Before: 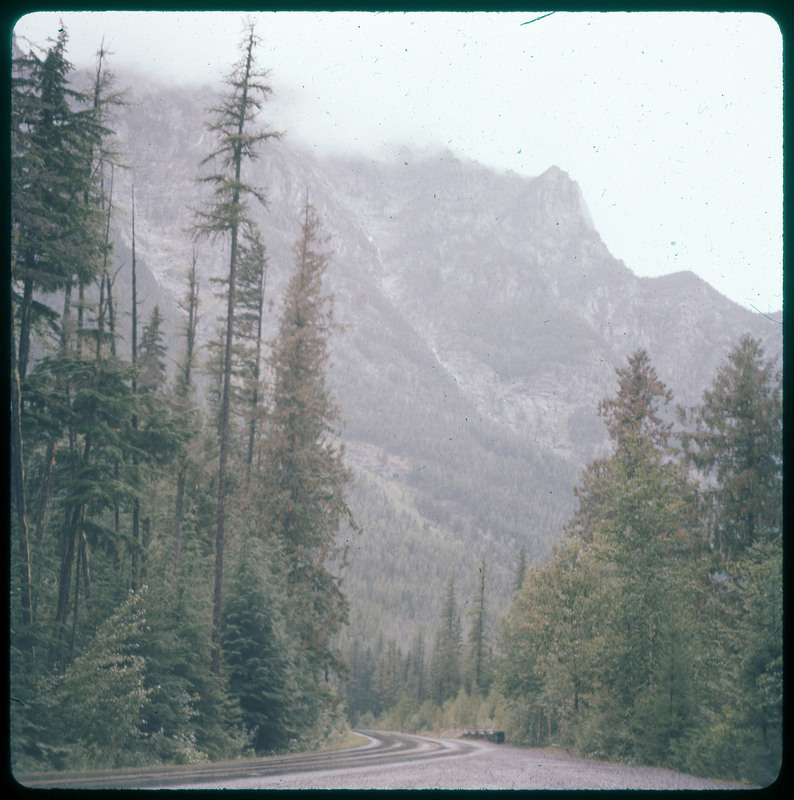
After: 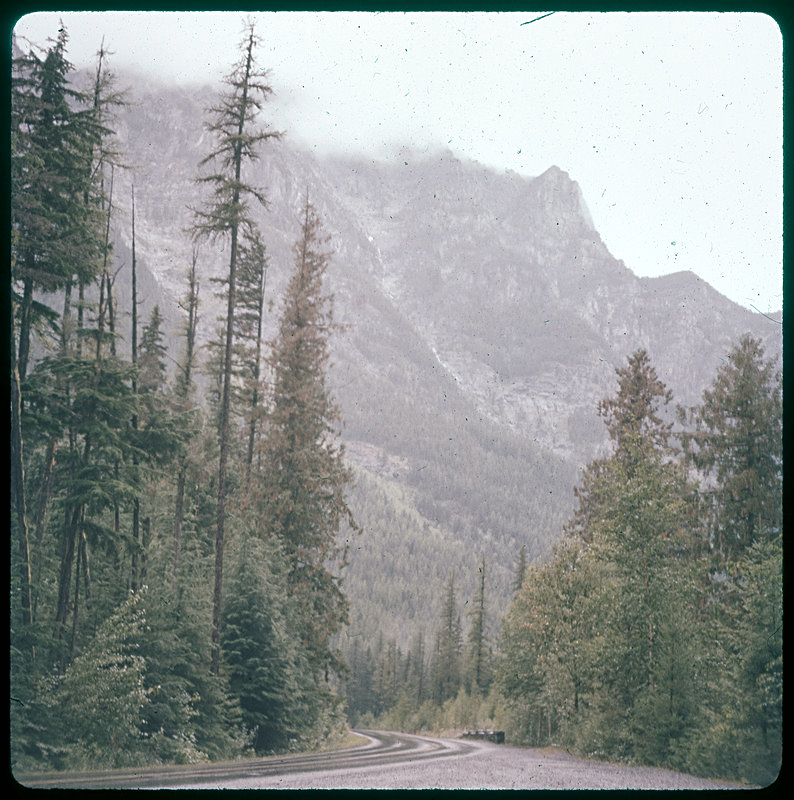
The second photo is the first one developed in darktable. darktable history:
local contrast: mode bilateral grid, contrast 25, coarseness 50, detail 123%, midtone range 0.2
color balance: mode lift, gamma, gain (sRGB), lift [1, 0.99, 1.01, 0.992], gamma [1, 1.037, 0.974, 0.963]
sharpen: on, module defaults
